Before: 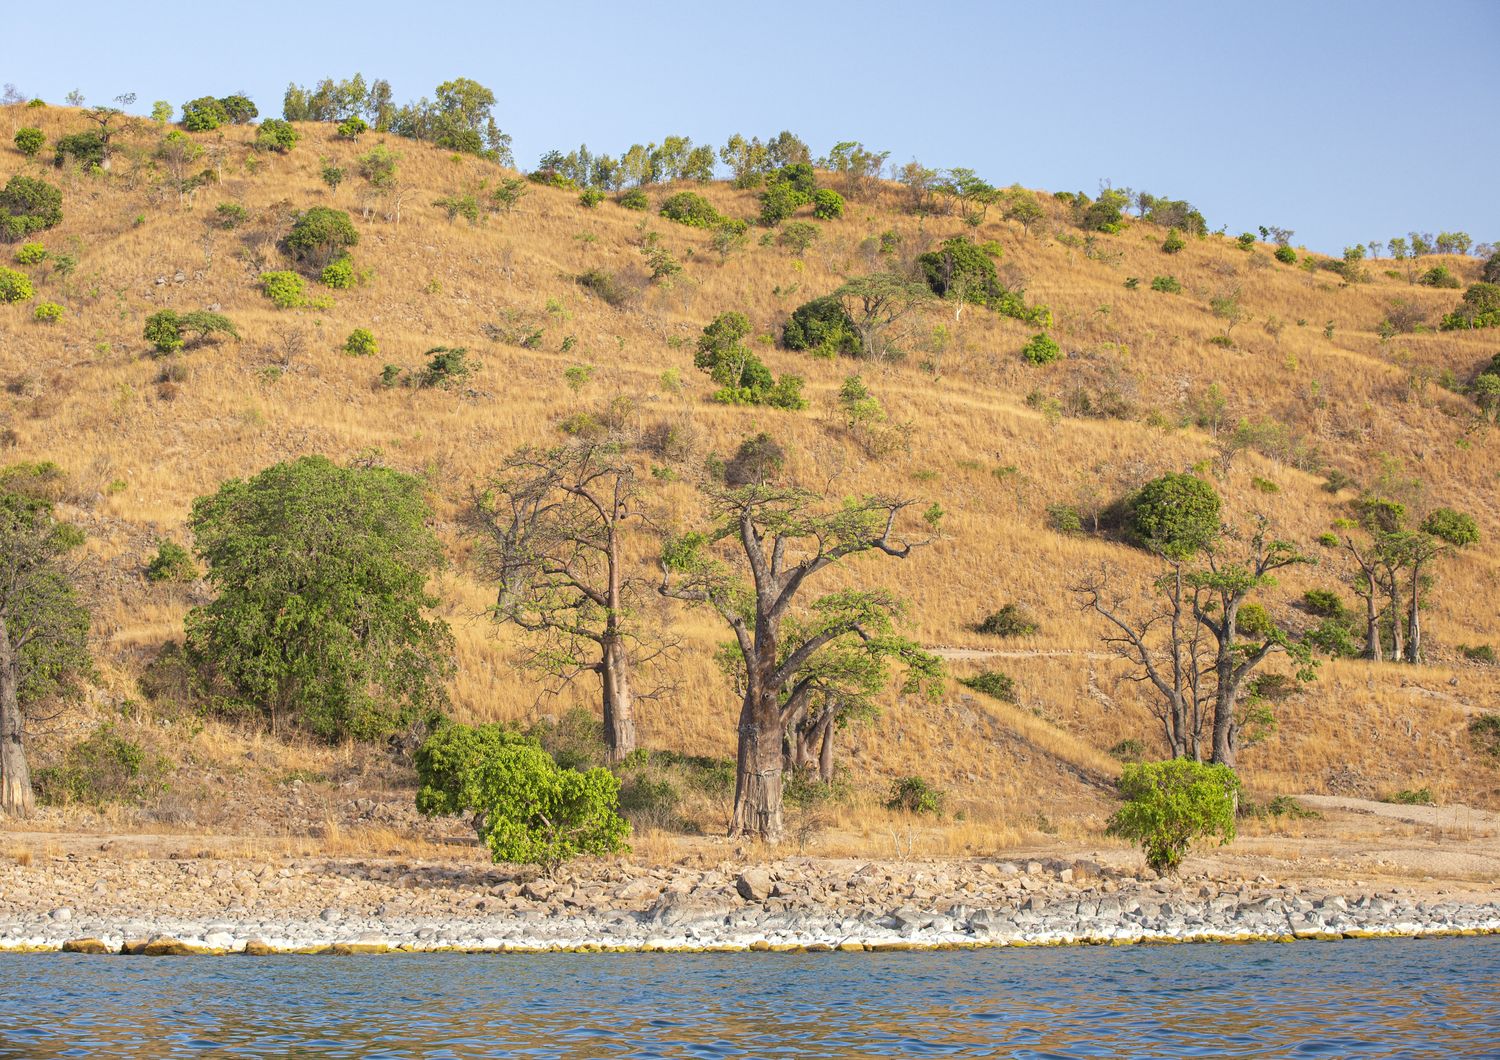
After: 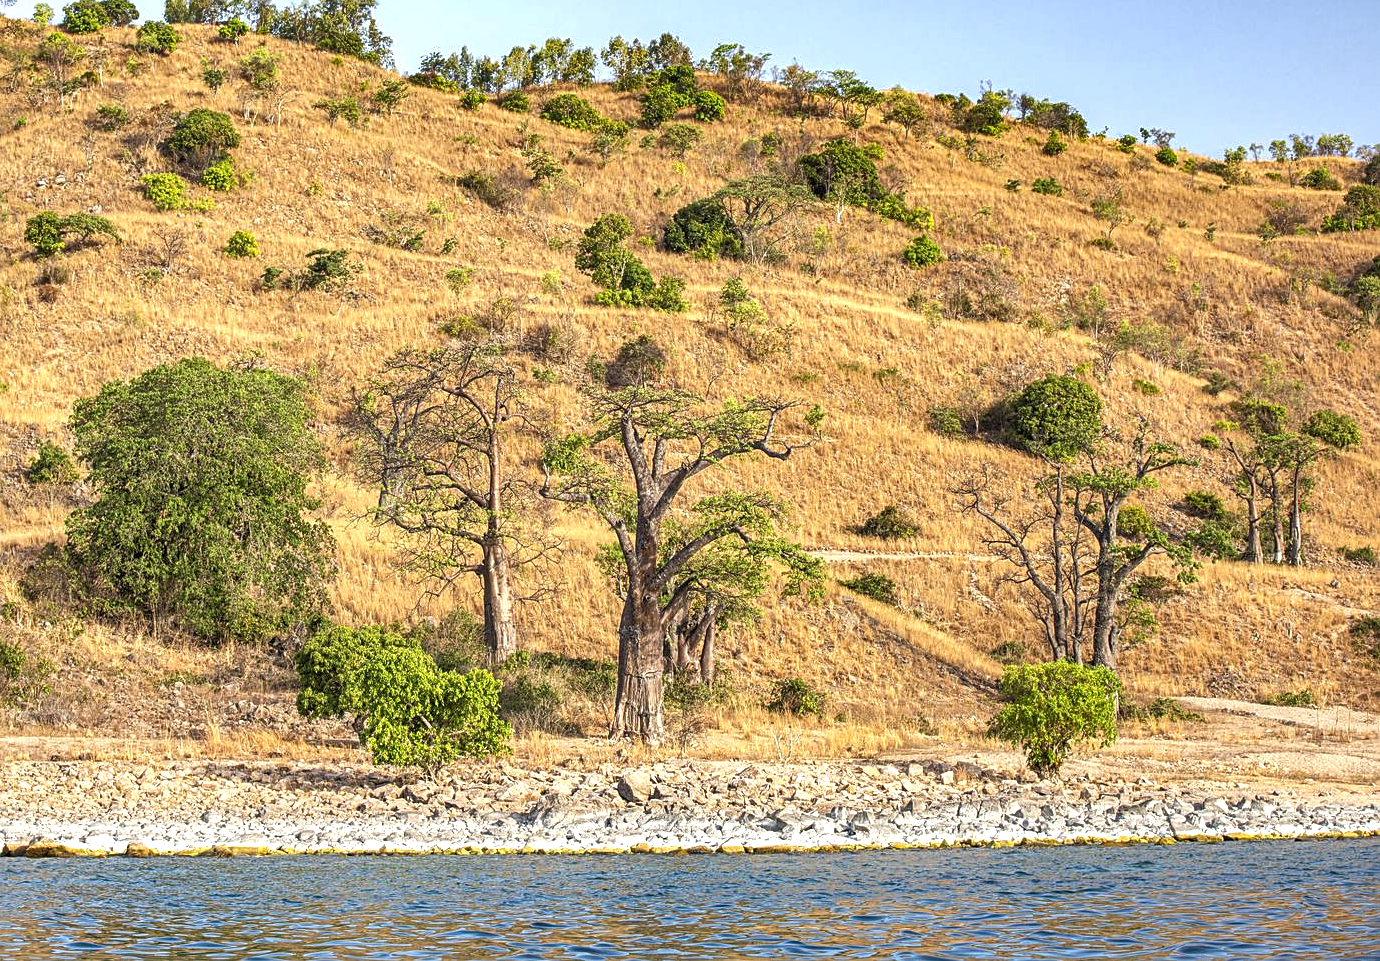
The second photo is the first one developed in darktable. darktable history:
crop and rotate: left 7.971%, top 9.25%
sharpen: on, module defaults
tone equalizer: -8 EV -0.39 EV, -7 EV -0.374 EV, -6 EV -0.305 EV, -5 EV -0.182 EV, -3 EV 0.233 EV, -2 EV 0.311 EV, -1 EV 0.398 EV, +0 EV 0.397 EV
local contrast: detail 130%
shadows and highlights: white point adjustment 0.915, soften with gaussian
